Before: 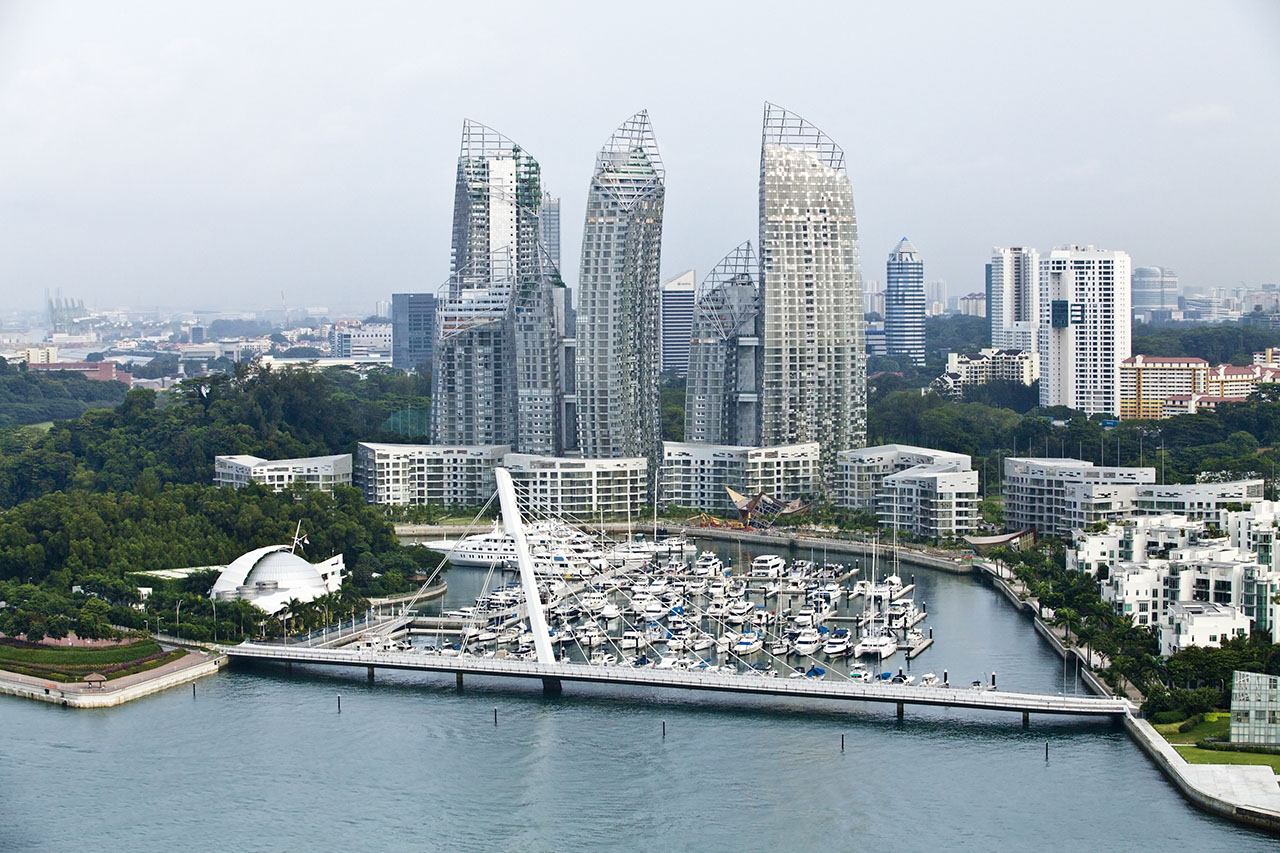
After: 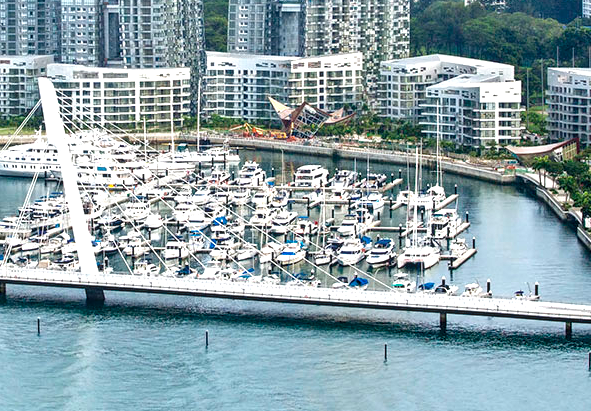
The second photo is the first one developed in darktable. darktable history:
local contrast: detail 130%
crop: left 35.704%, top 45.744%, right 18.075%, bottom 5.986%
exposure: exposure 0.642 EV, compensate exposure bias true, compensate highlight preservation false
